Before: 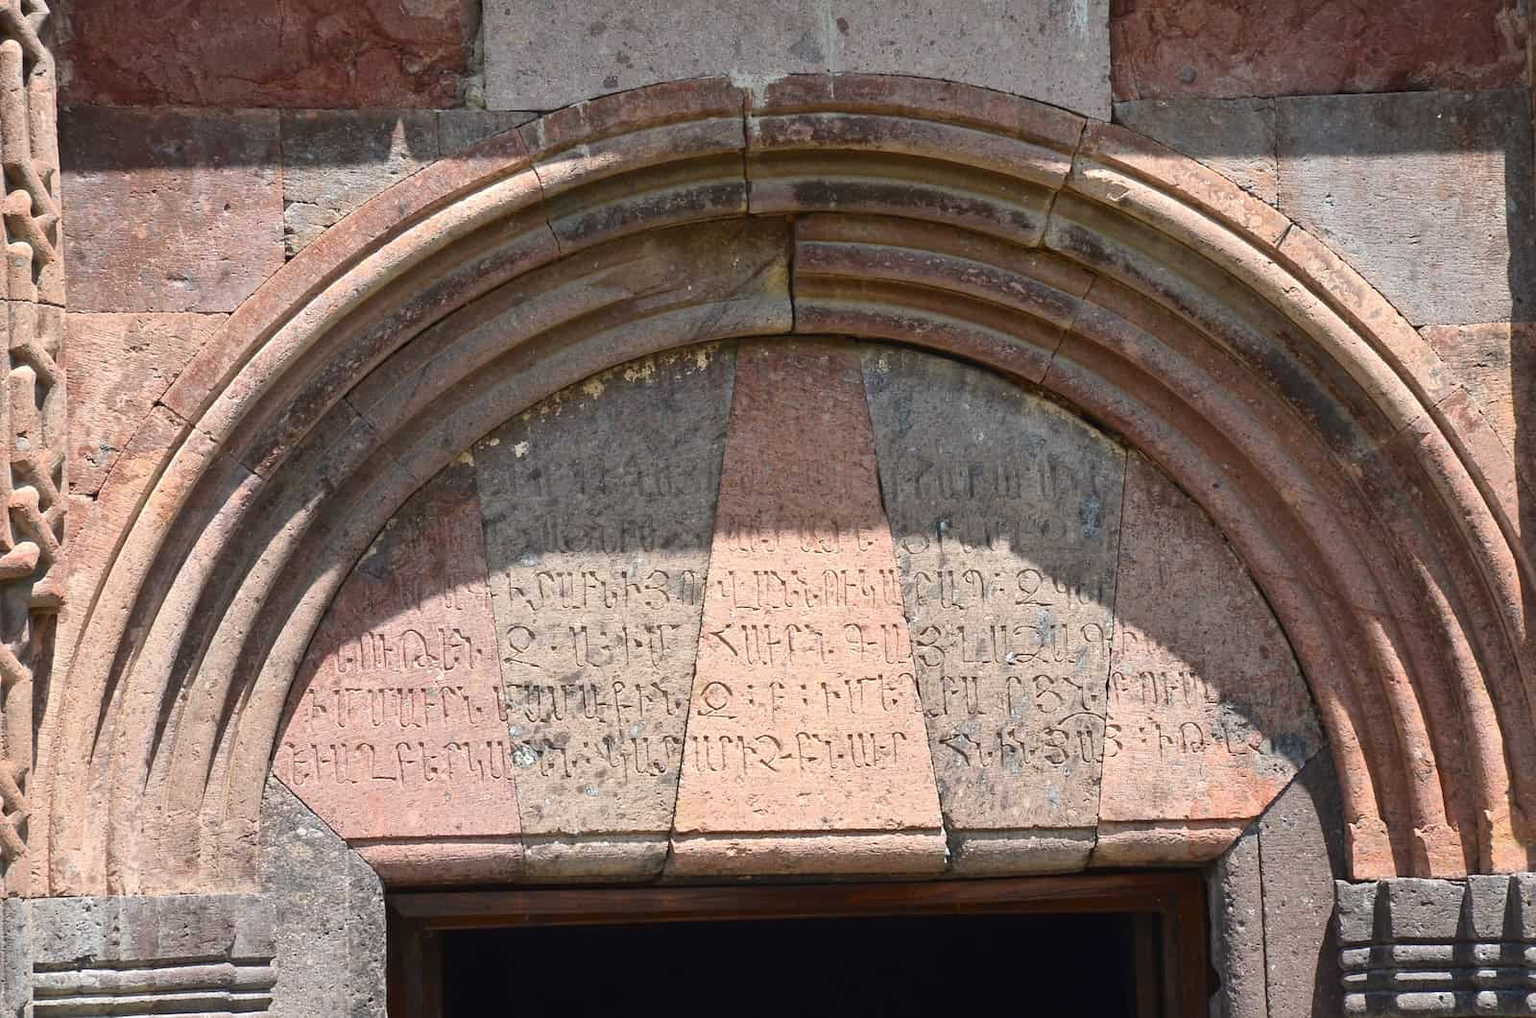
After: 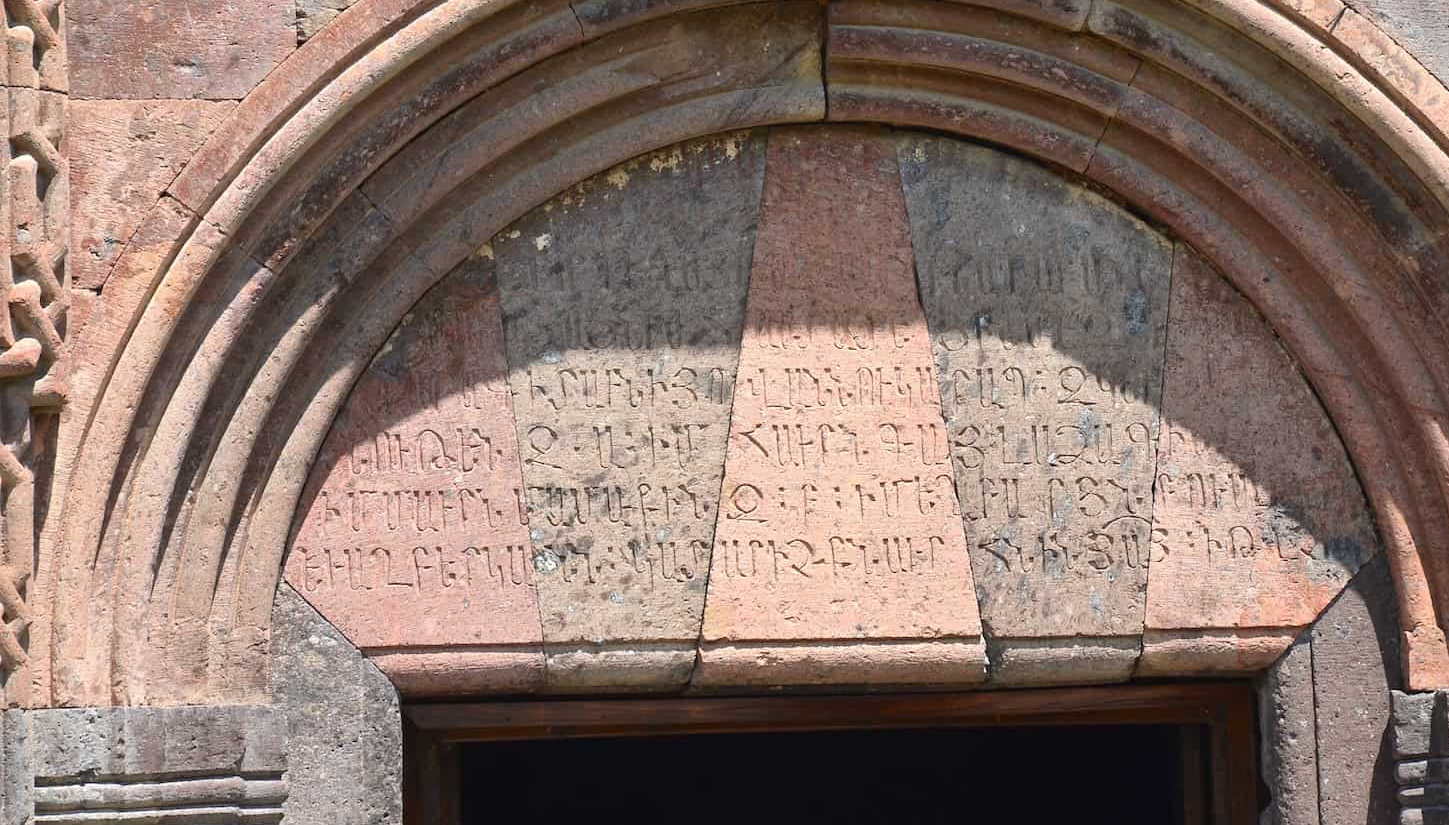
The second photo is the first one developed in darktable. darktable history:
crop: top 21.41%, right 9.433%, bottom 0.209%
